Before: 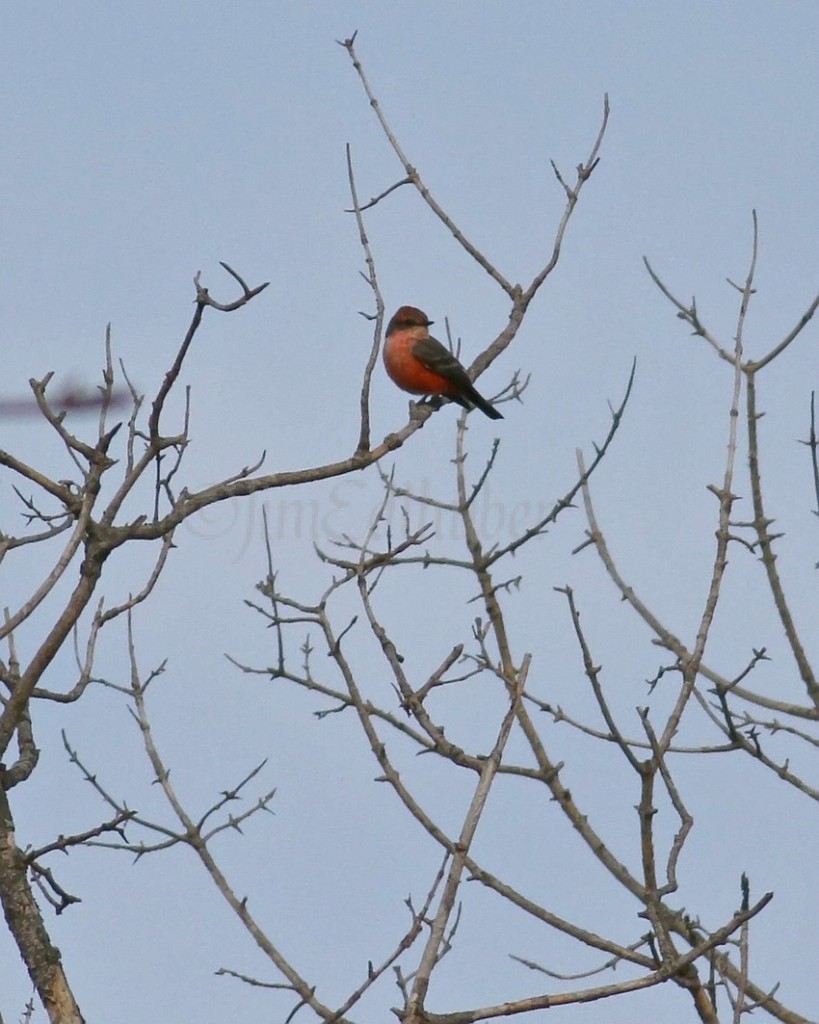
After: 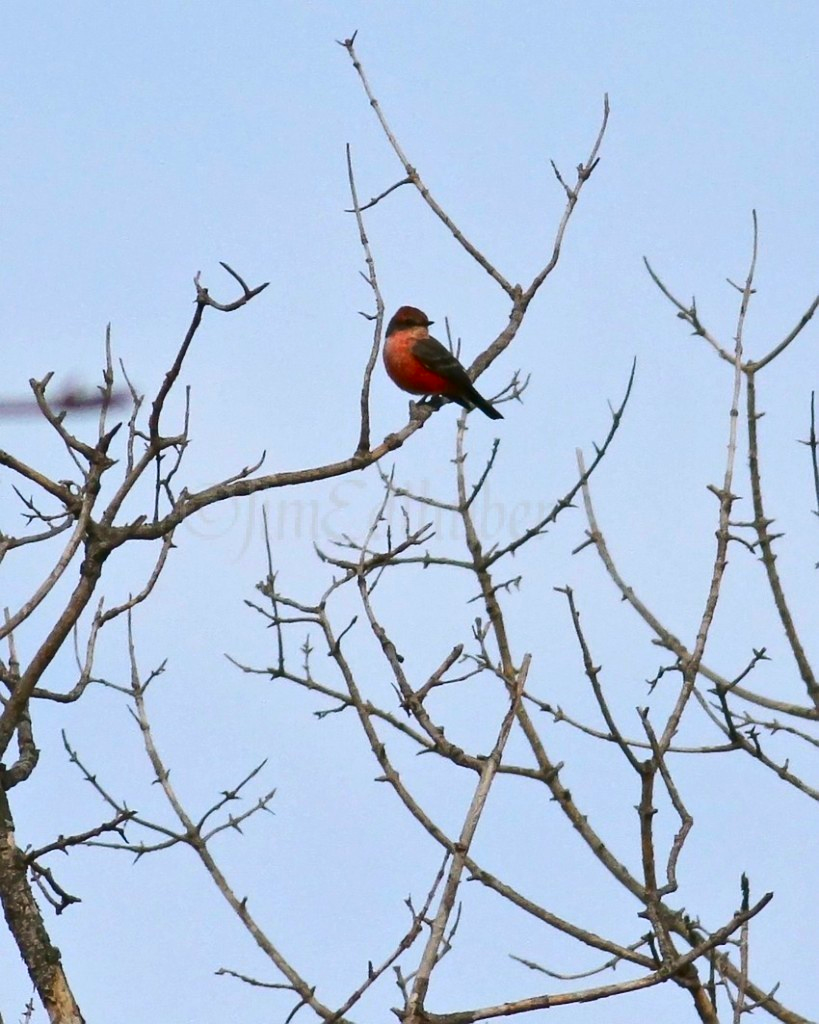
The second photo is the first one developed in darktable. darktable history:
tone equalizer: -8 EV -0.417 EV, -7 EV -0.389 EV, -6 EV -0.333 EV, -5 EV -0.222 EV, -3 EV 0.222 EV, -2 EV 0.333 EV, -1 EV 0.389 EV, +0 EV 0.417 EV, edges refinement/feathering 500, mask exposure compensation -1.57 EV, preserve details no
contrast brightness saturation: contrast 0.16, saturation 0.32
